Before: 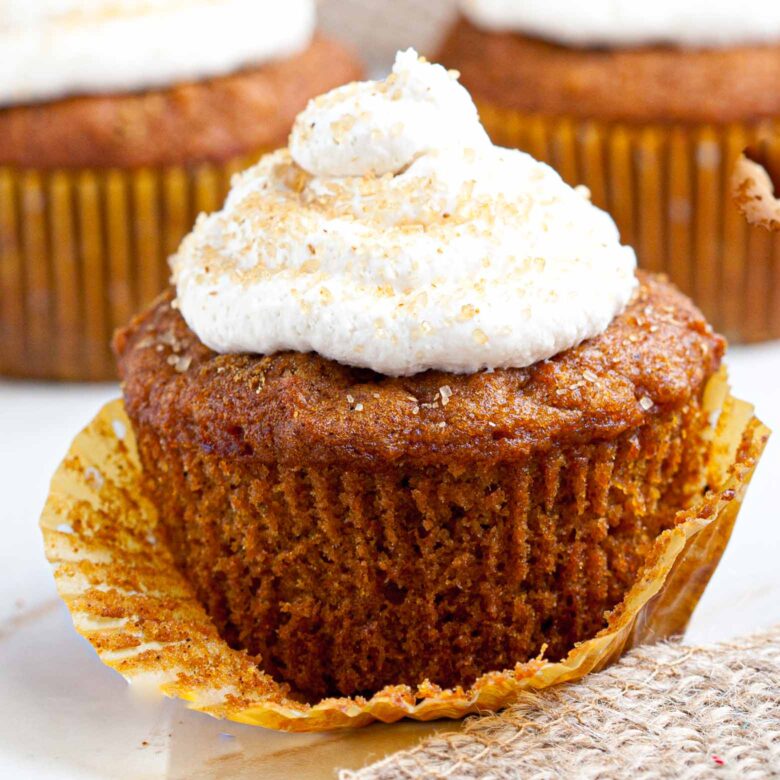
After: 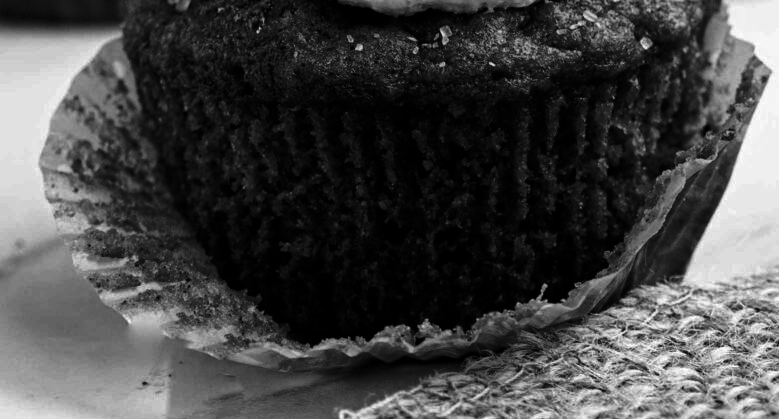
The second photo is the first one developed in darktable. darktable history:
crop and rotate: top 46.237%
contrast brightness saturation: contrast 0.02, brightness -1, saturation -1
